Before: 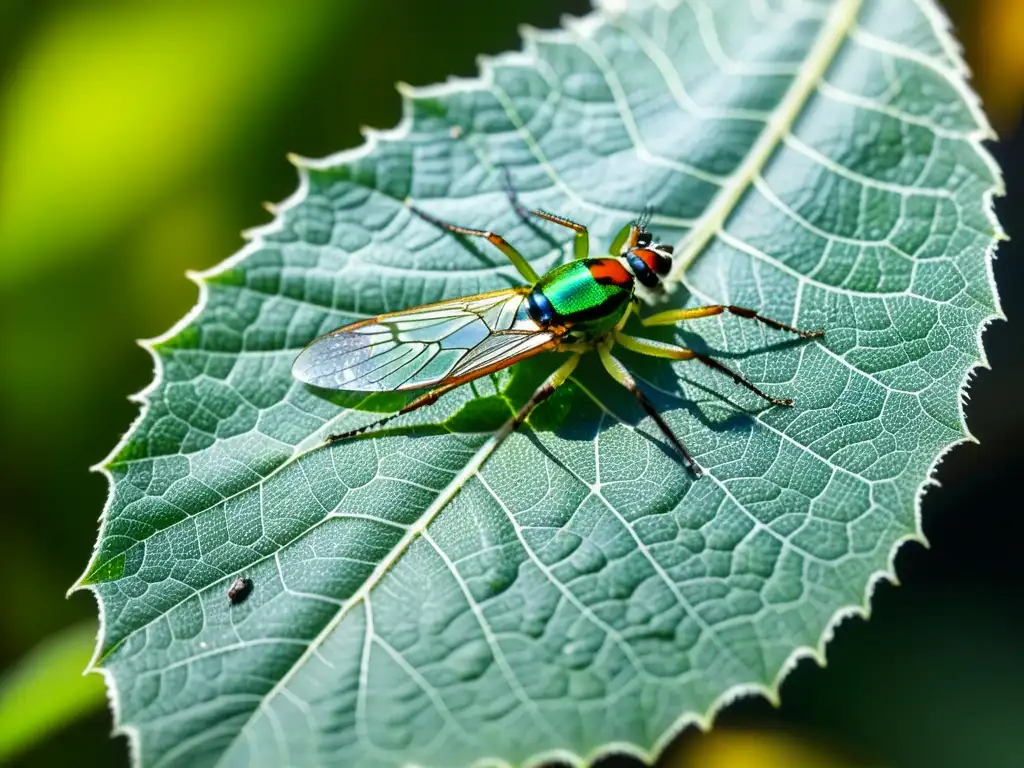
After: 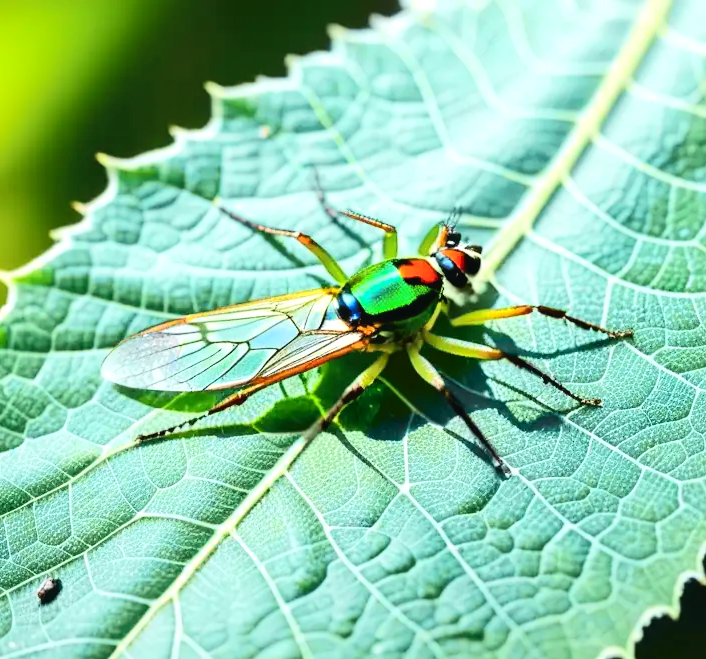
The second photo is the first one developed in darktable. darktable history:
tone curve: curves: ch0 [(0, 0.026) (0.181, 0.223) (0.405, 0.46) (0.456, 0.528) (0.634, 0.728) (0.877, 0.89) (0.984, 0.935)]; ch1 [(0, 0) (0.443, 0.43) (0.492, 0.488) (0.566, 0.579) (0.595, 0.625) (0.65, 0.657) (0.696, 0.725) (1, 1)]; ch2 [(0, 0) (0.33, 0.301) (0.421, 0.443) (0.447, 0.489) (0.495, 0.494) (0.537, 0.57) (0.586, 0.591) (0.663, 0.686) (1, 1)], color space Lab, independent channels, preserve colors none
crop: left 18.693%, right 12.356%, bottom 14.129%
tone equalizer: -8 EV -0.731 EV, -7 EV -0.693 EV, -6 EV -0.607 EV, -5 EV -0.384 EV, -3 EV 0.394 EV, -2 EV 0.6 EV, -1 EV 0.691 EV, +0 EV 0.772 EV
